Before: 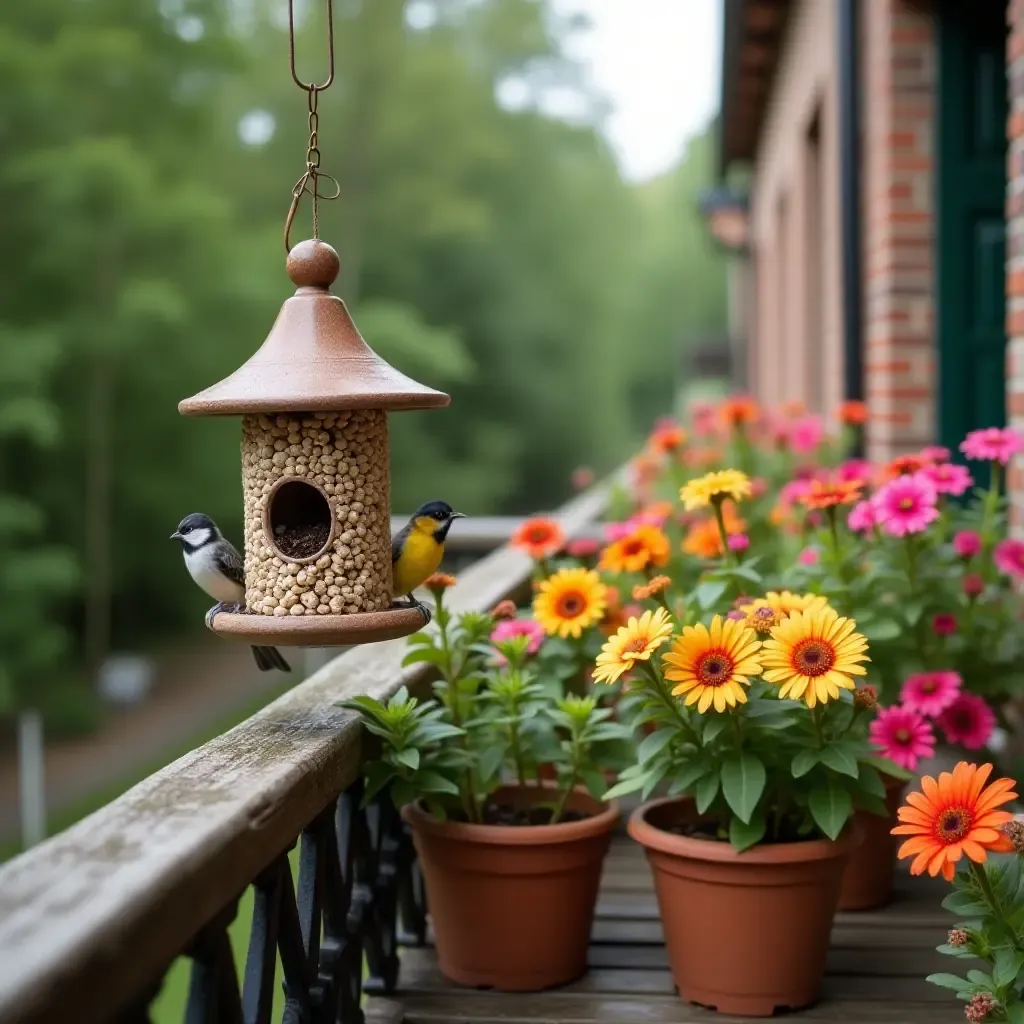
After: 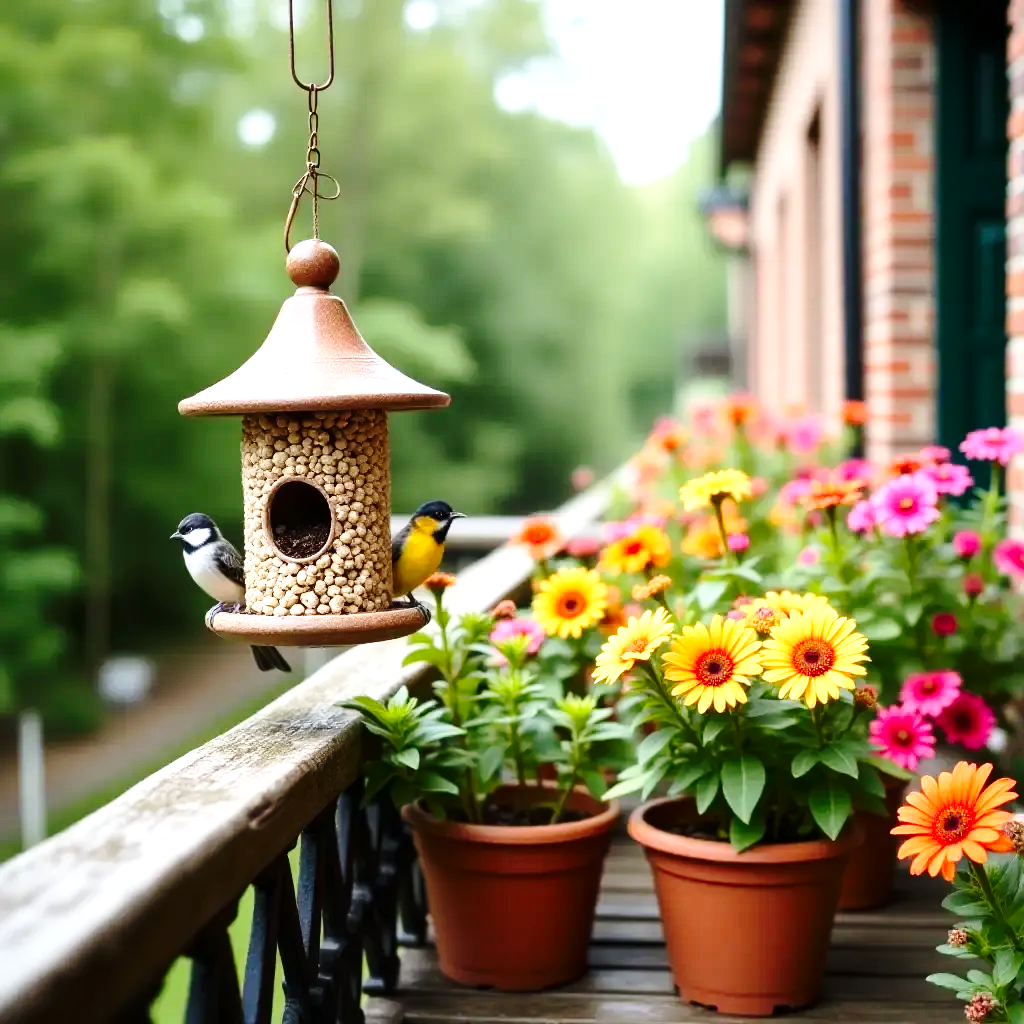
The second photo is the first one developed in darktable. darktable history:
base curve: curves: ch0 [(0, 0) (0.028, 0.03) (0.121, 0.232) (0.46, 0.748) (0.859, 0.968) (1, 1)], preserve colors none
levels: white 90.69%, levels [0, 0.474, 0.947]
contrast brightness saturation: contrast 0.138
